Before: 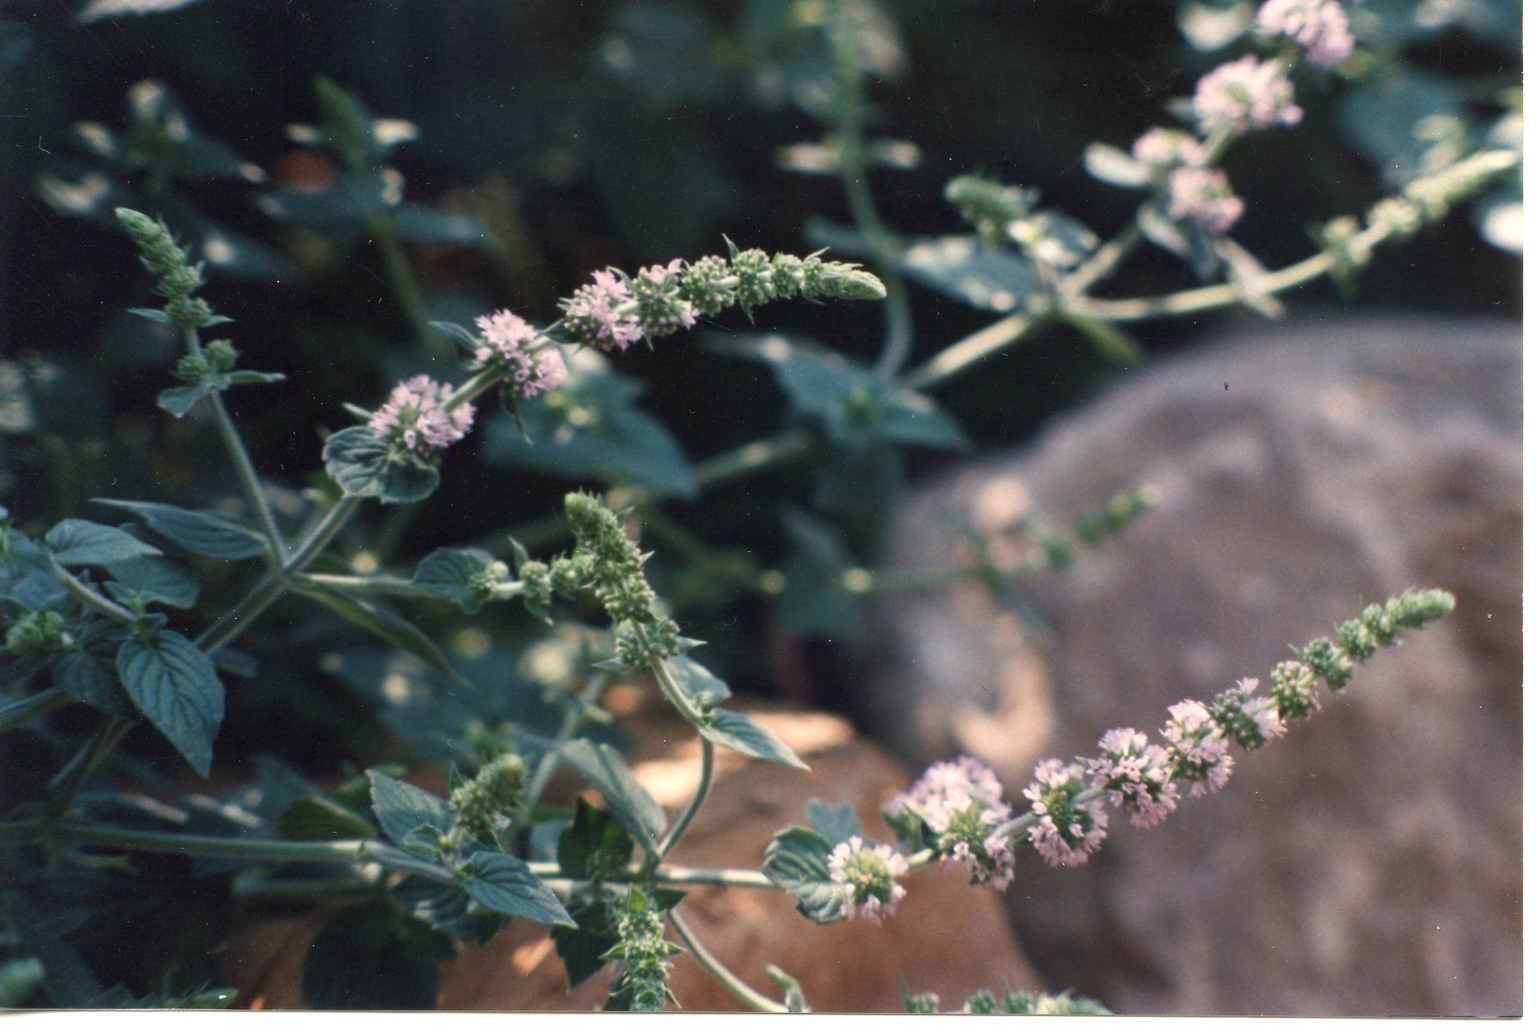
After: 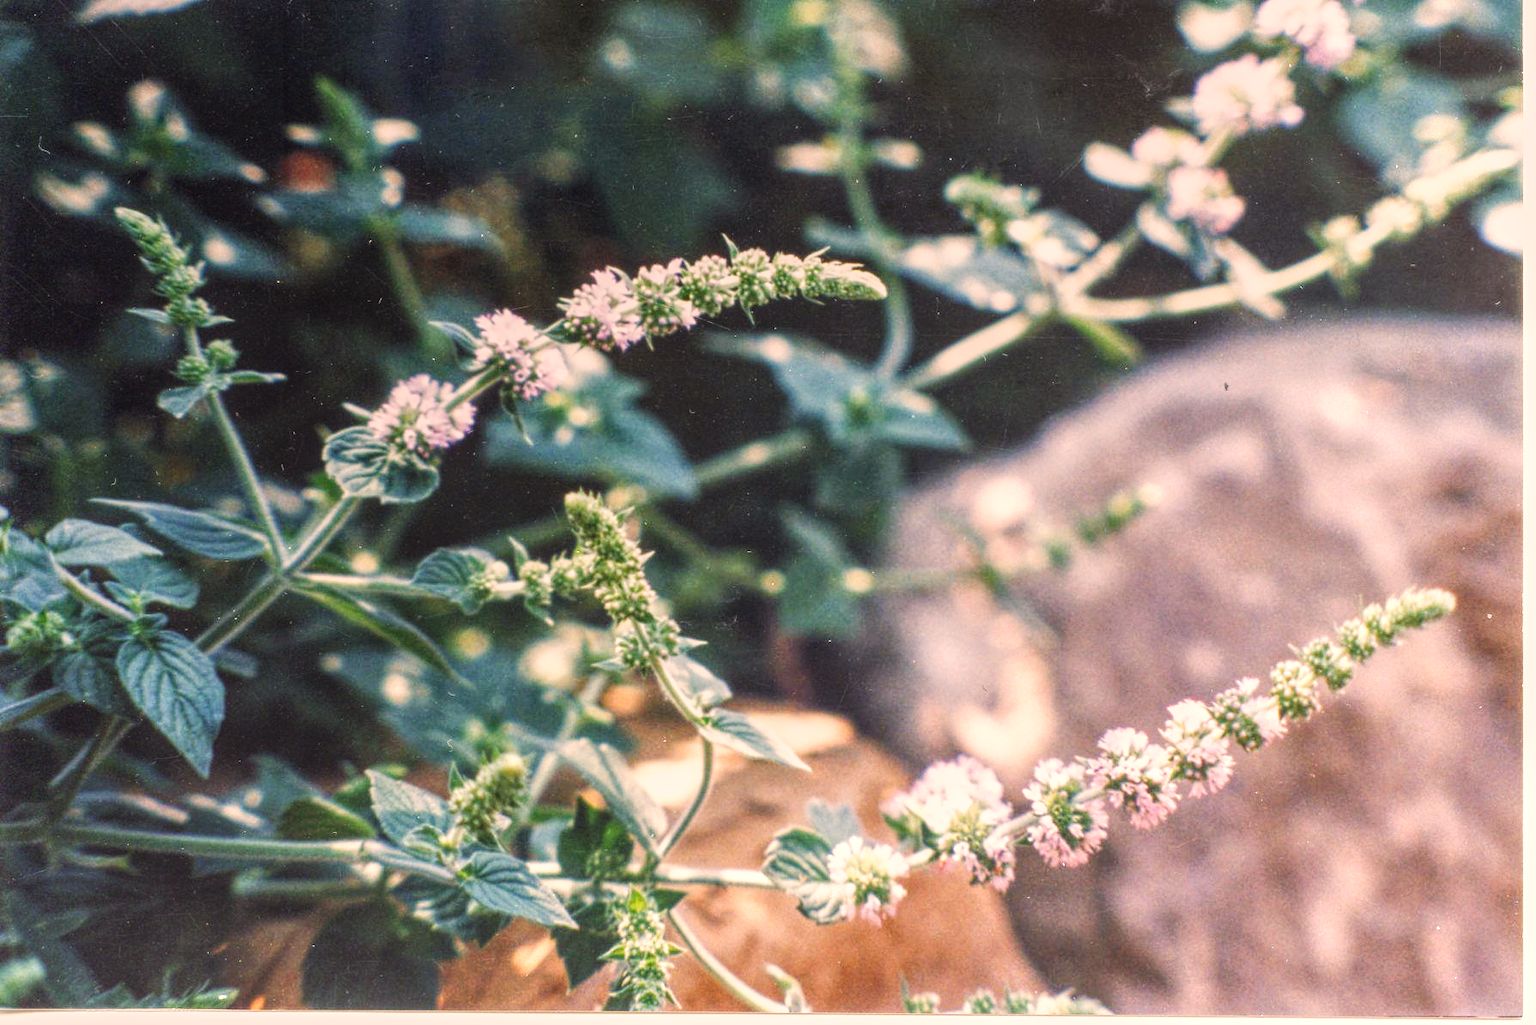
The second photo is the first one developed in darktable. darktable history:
base curve: curves: ch0 [(0, 0.003) (0.001, 0.002) (0.006, 0.004) (0.02, 0.022) (0.048, 0.086) (0.094, 0.234) (0.162, 0.431) (0.258, 0.629) (0.385, 0.8) (0.548, 0.918) (0.751, 0.988) (1, 1)], preserve colors none
color correction: highlights a* 11.96, highlights b* 11.58
local contrast: highlights 66%, shadows 33%, detail 166%, midtone range 0.2
